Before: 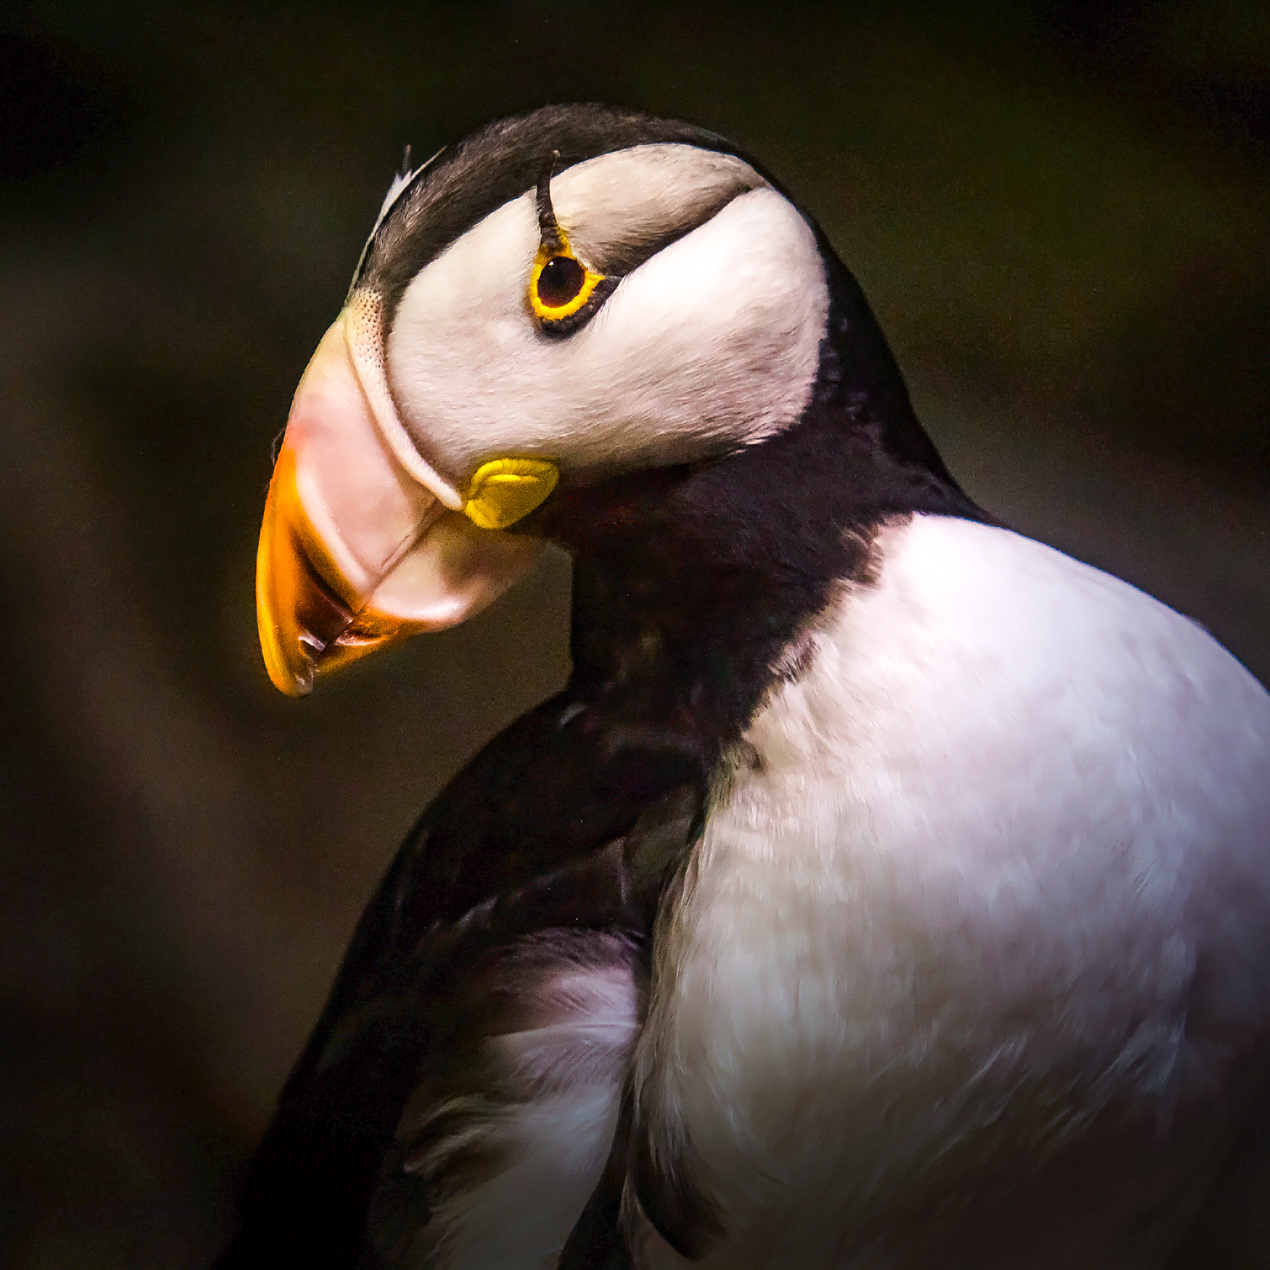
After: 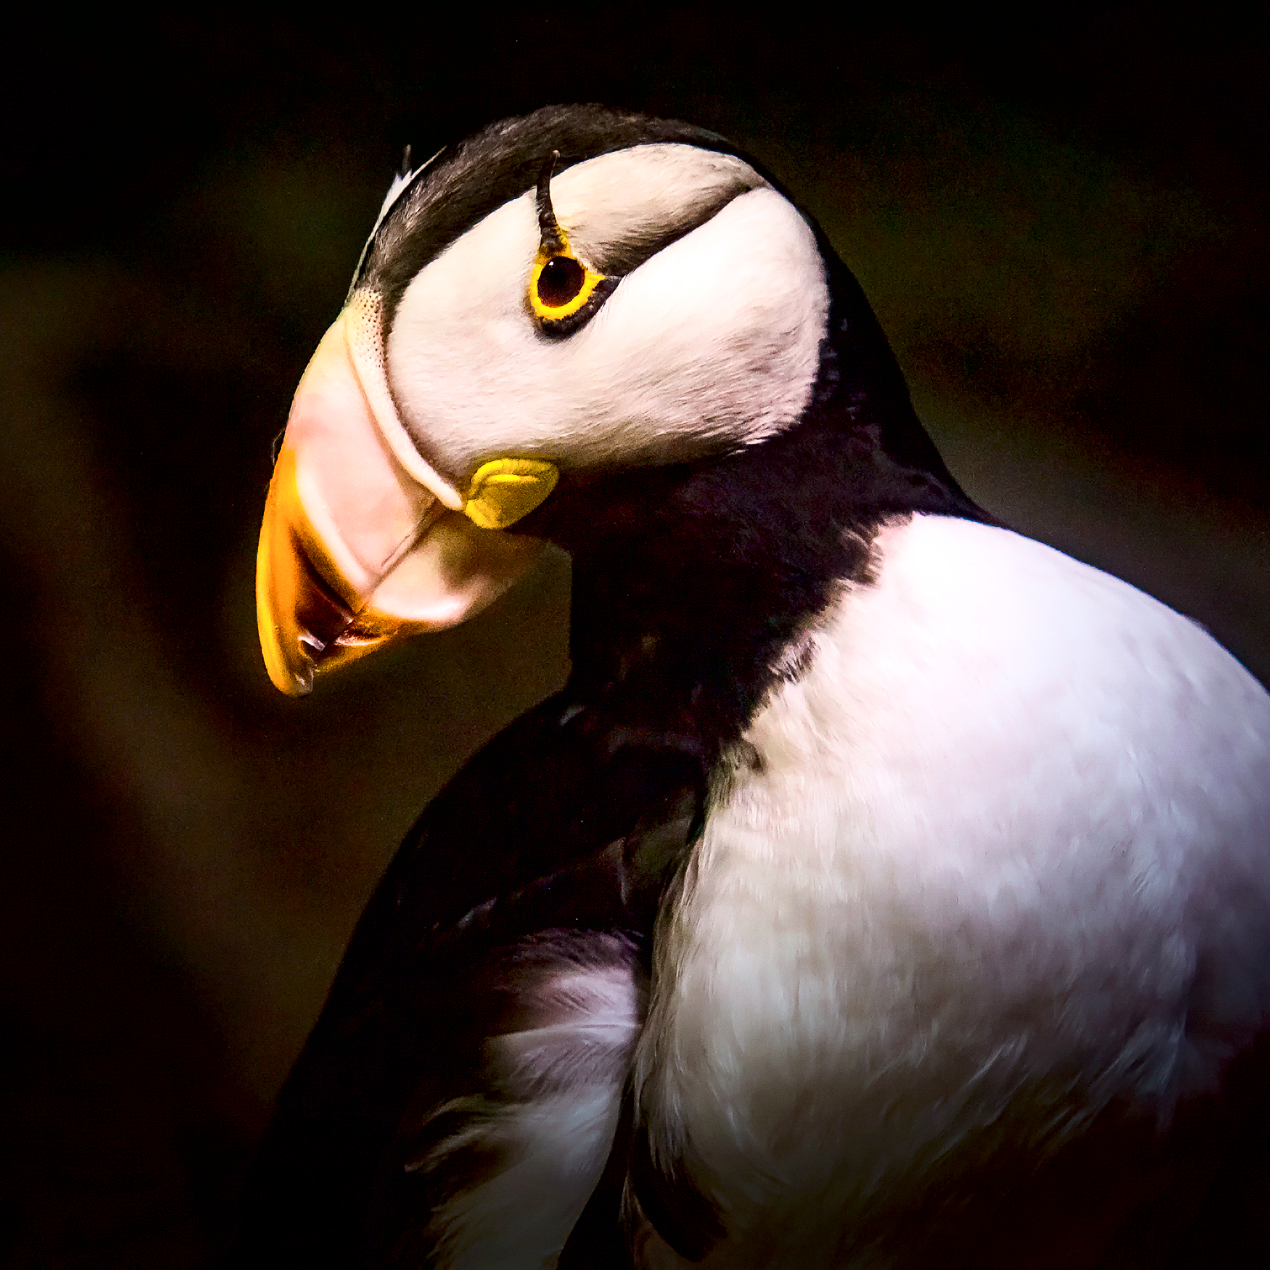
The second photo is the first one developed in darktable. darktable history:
exposure: black level correction 0.01, exposure 0.011 EV, compensate highlight preservation false
tone equalizer: on, module defaults
contrast brightness saturation: contrast 0.24, brightness 0.09
